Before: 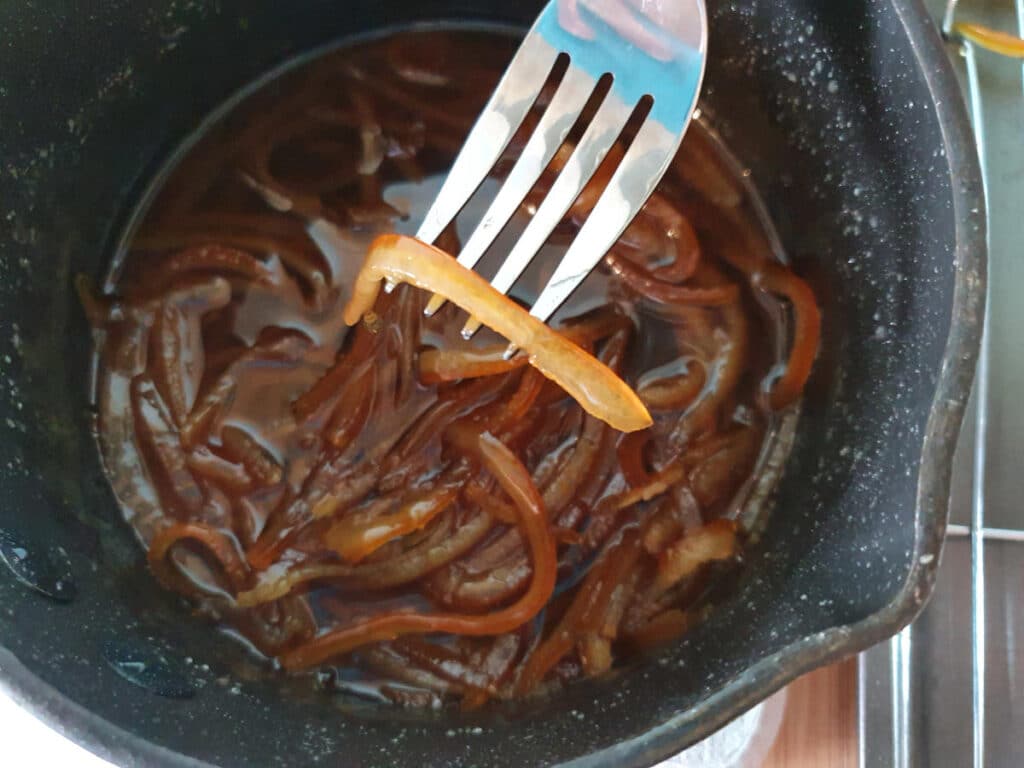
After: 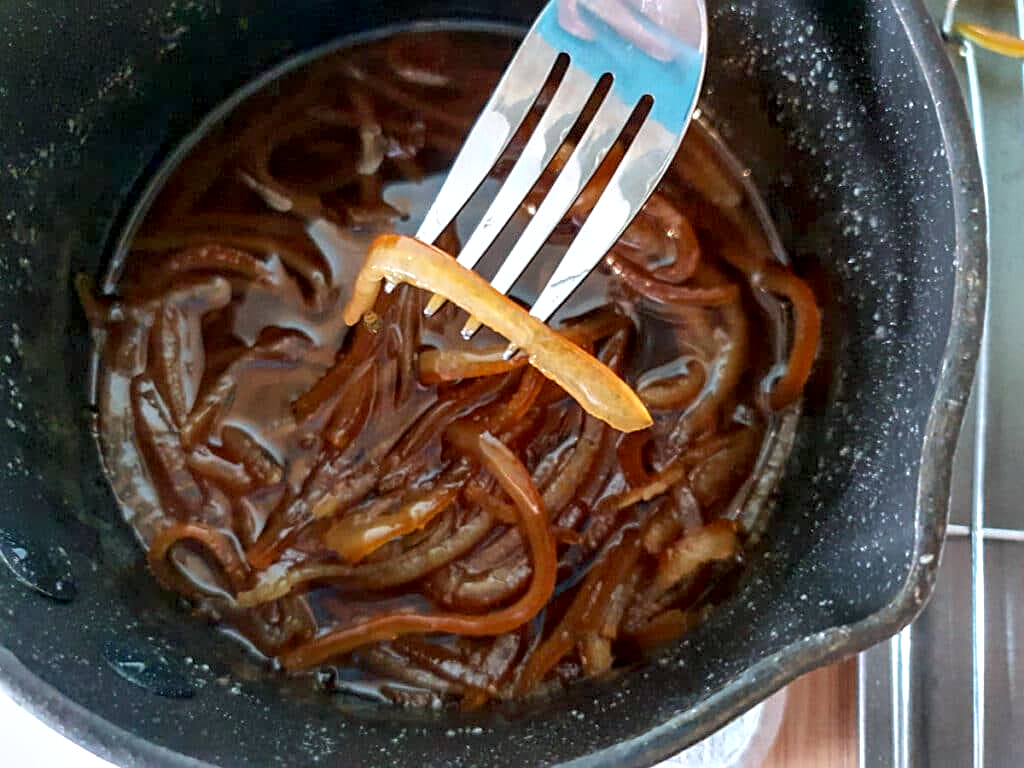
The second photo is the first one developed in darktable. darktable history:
local contrast: detail 130%
sharpen: on, module defaults
white balance: red 0.98, blue 1.034
exposure: black level correction 0.009, exposure 0.119 EV, compensate highlight preservation false
